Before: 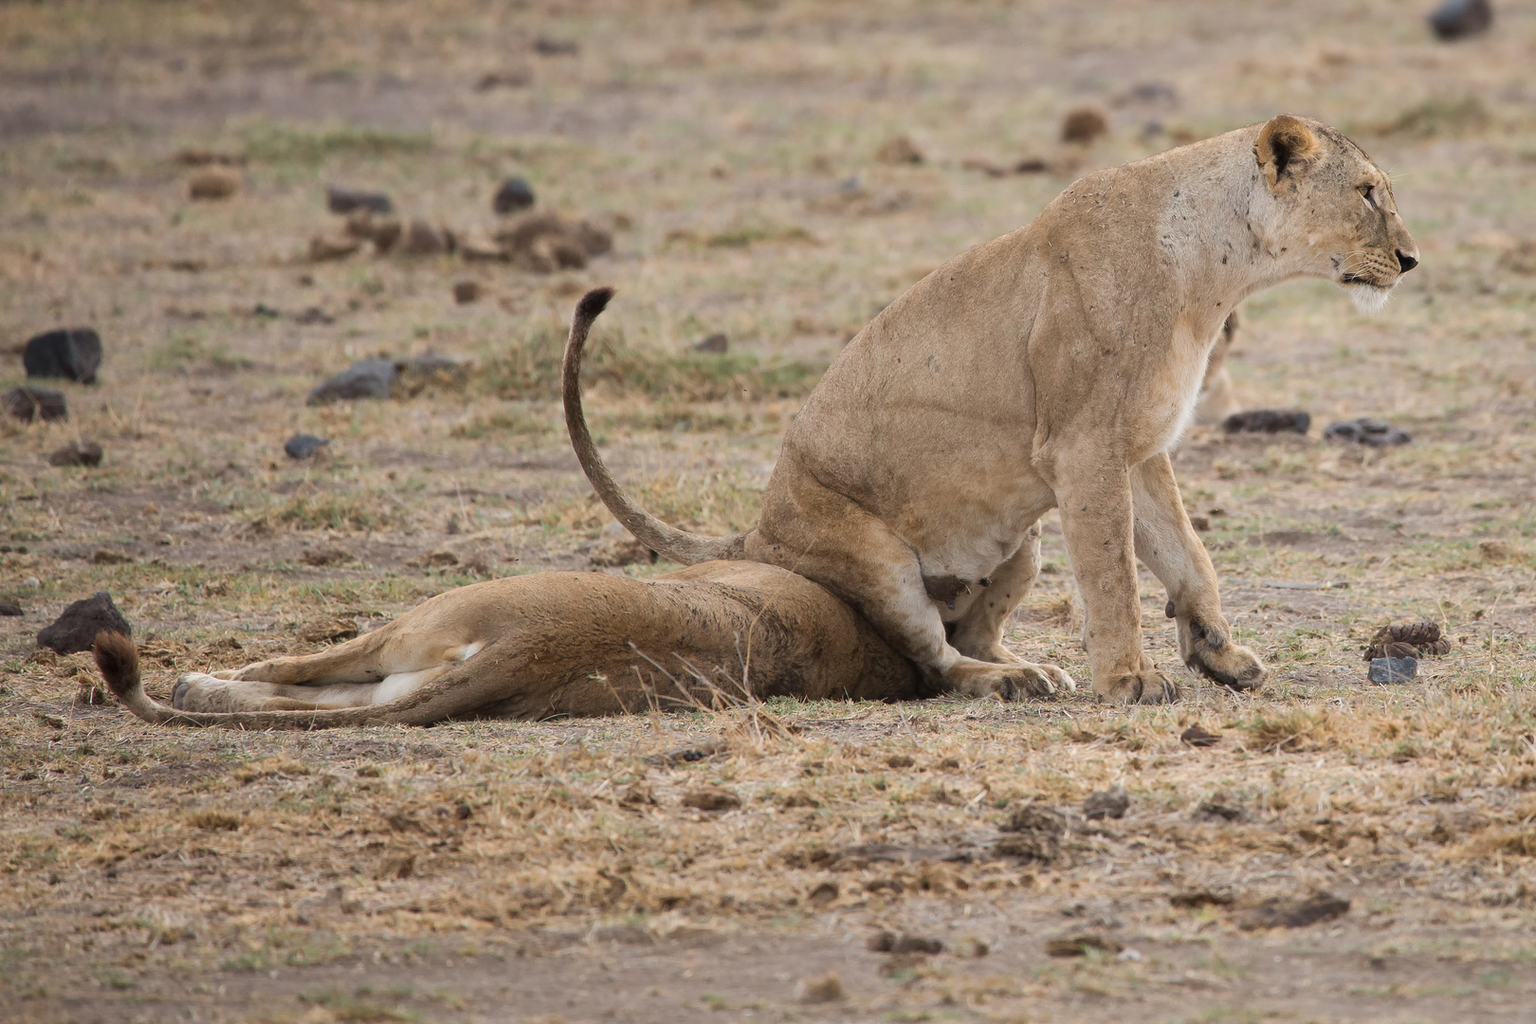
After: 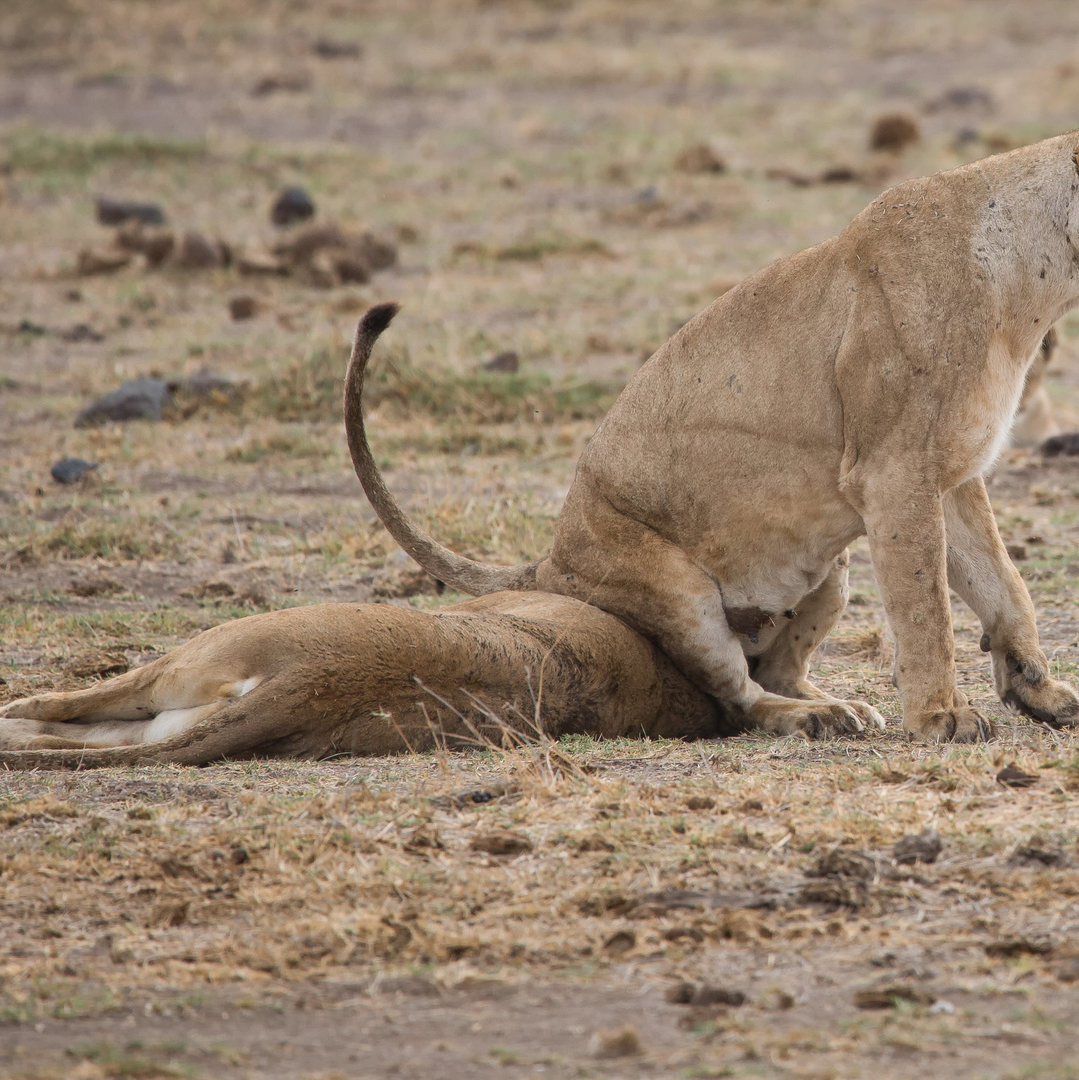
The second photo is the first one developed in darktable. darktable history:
local contrast: detail 110%
crop: left 15.419%, right 17.919%
shadows and highlights: low approximation 0.01, soften with gaussian
